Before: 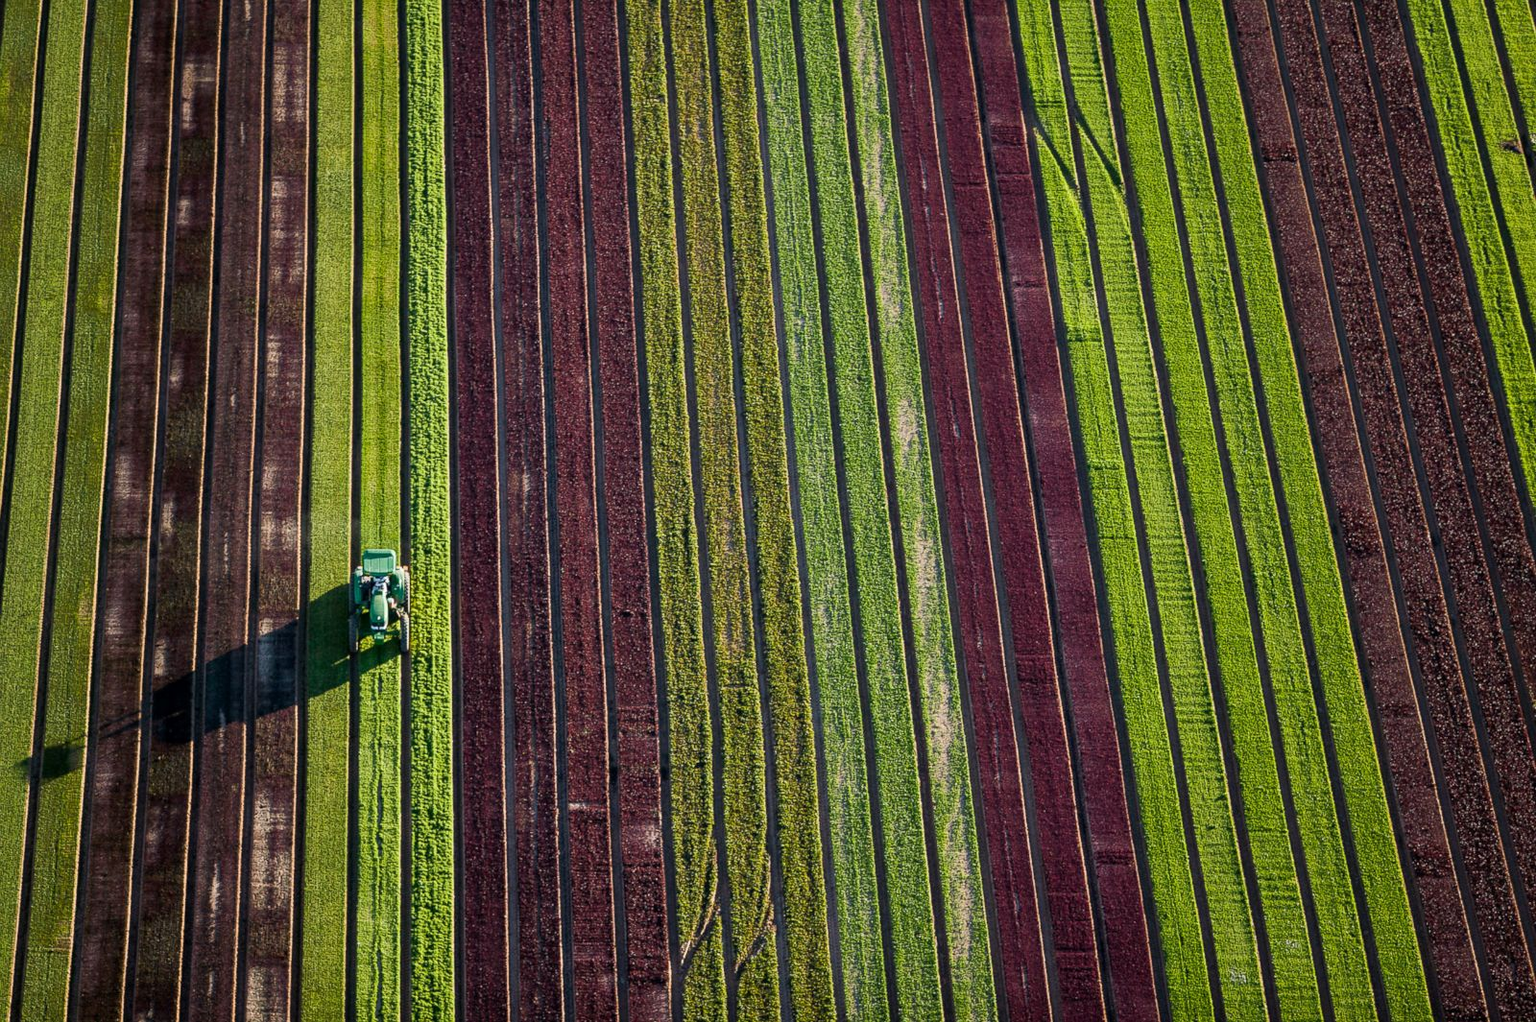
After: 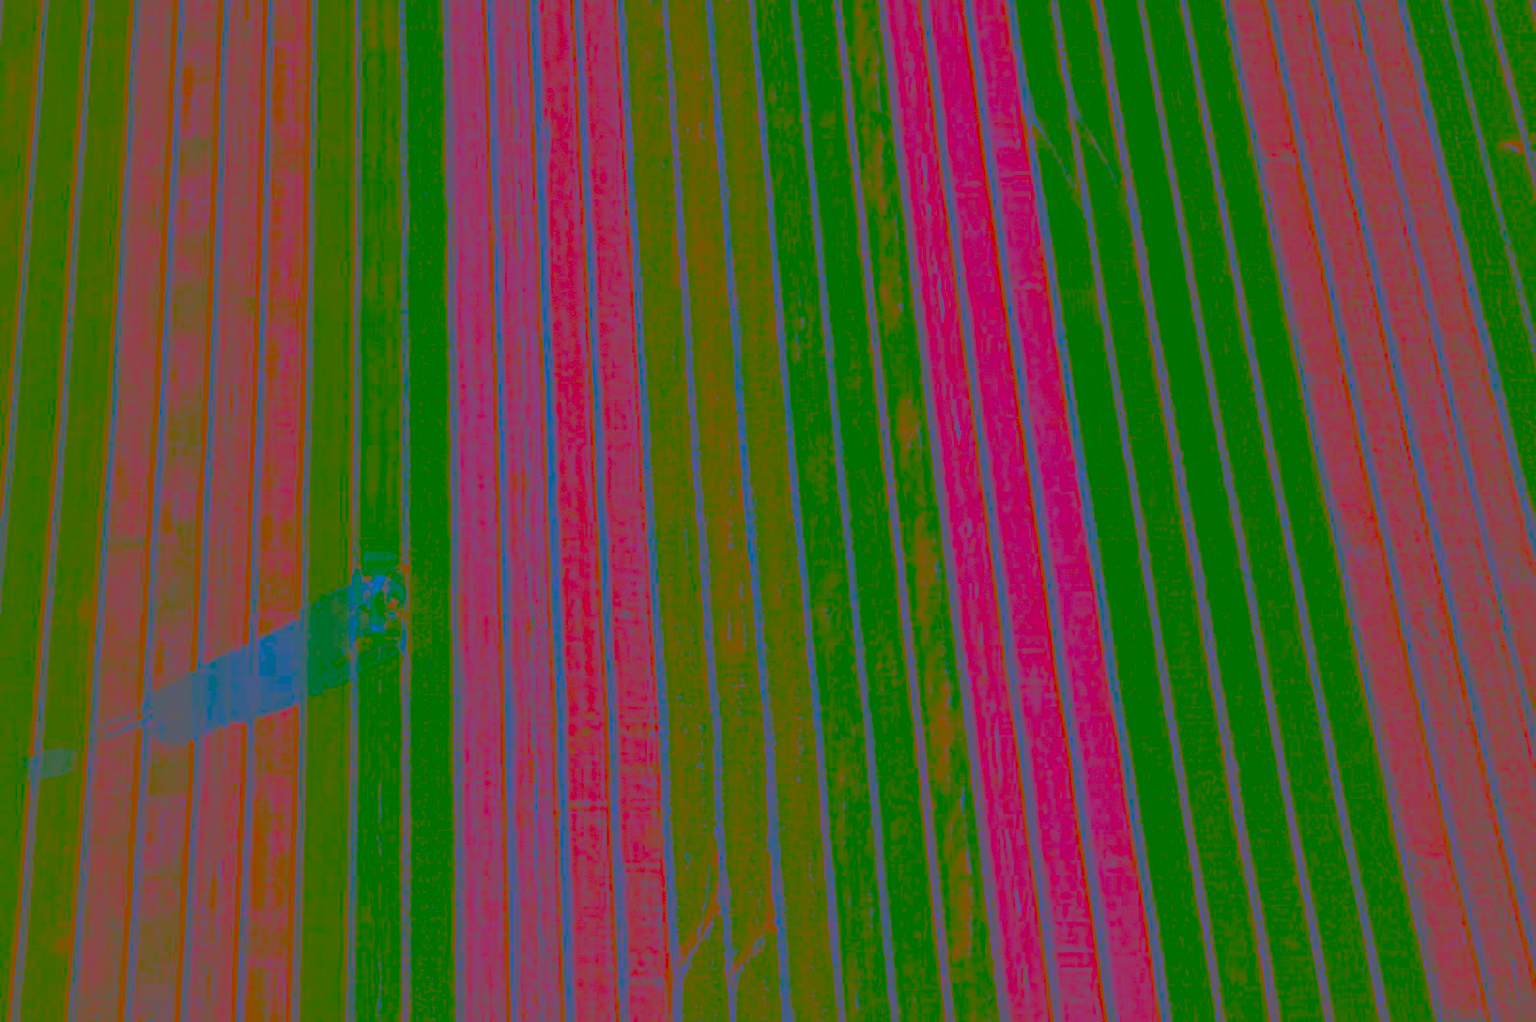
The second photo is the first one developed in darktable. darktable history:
velvia: on, module defaults
contrast brightness saturation: contrast -0.99, brightness -0.17, saturation 0.75
exposure: exposure 0.127 EV, compensate highlight preservation false
white balance: emerald 1
color contrast: green-magenta contrast 1.55, blue-yellow contrast 1.83
